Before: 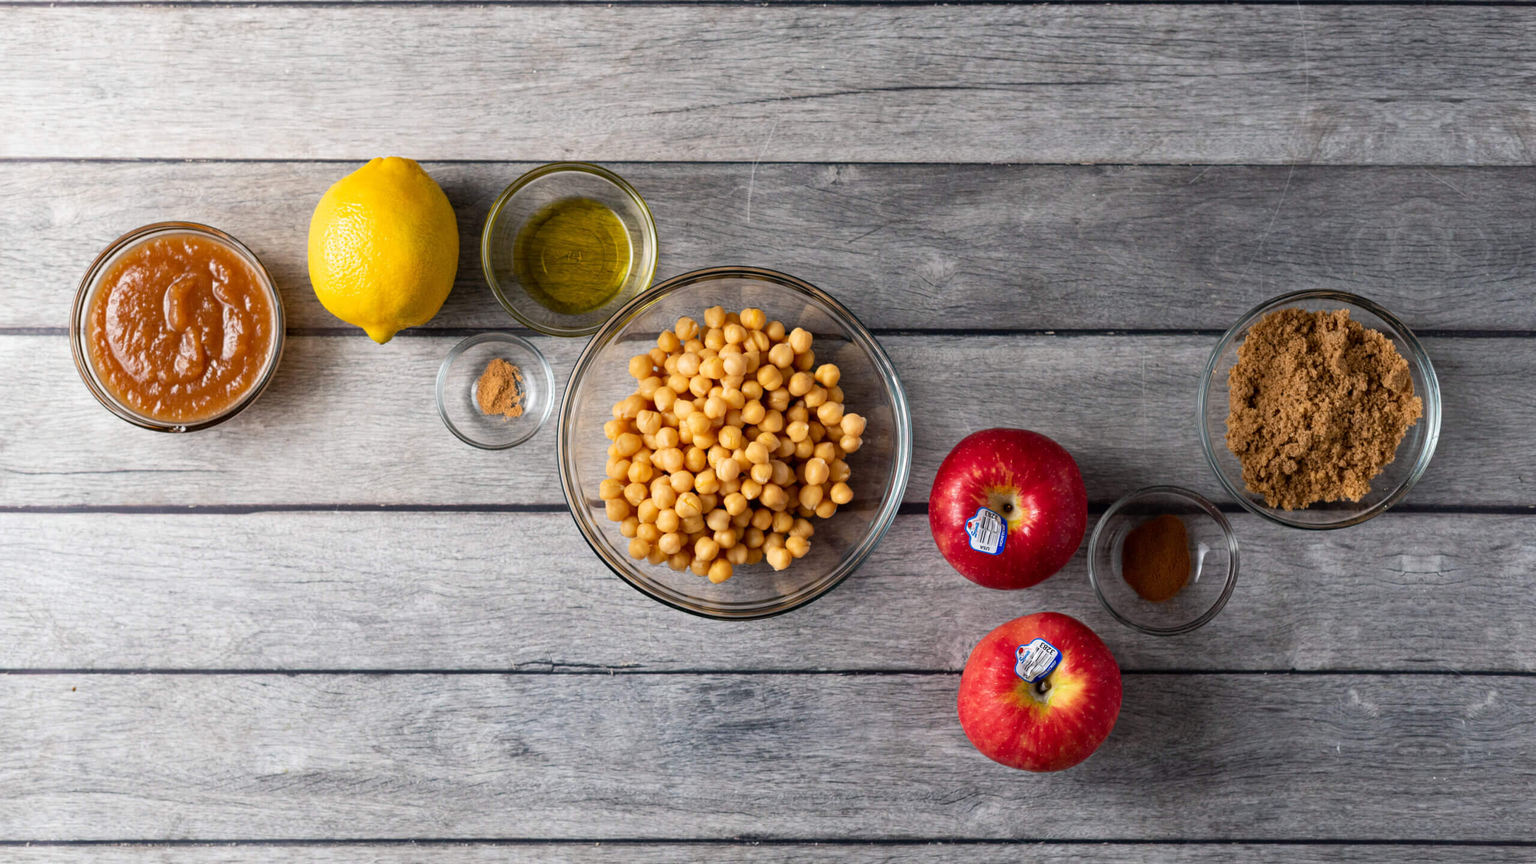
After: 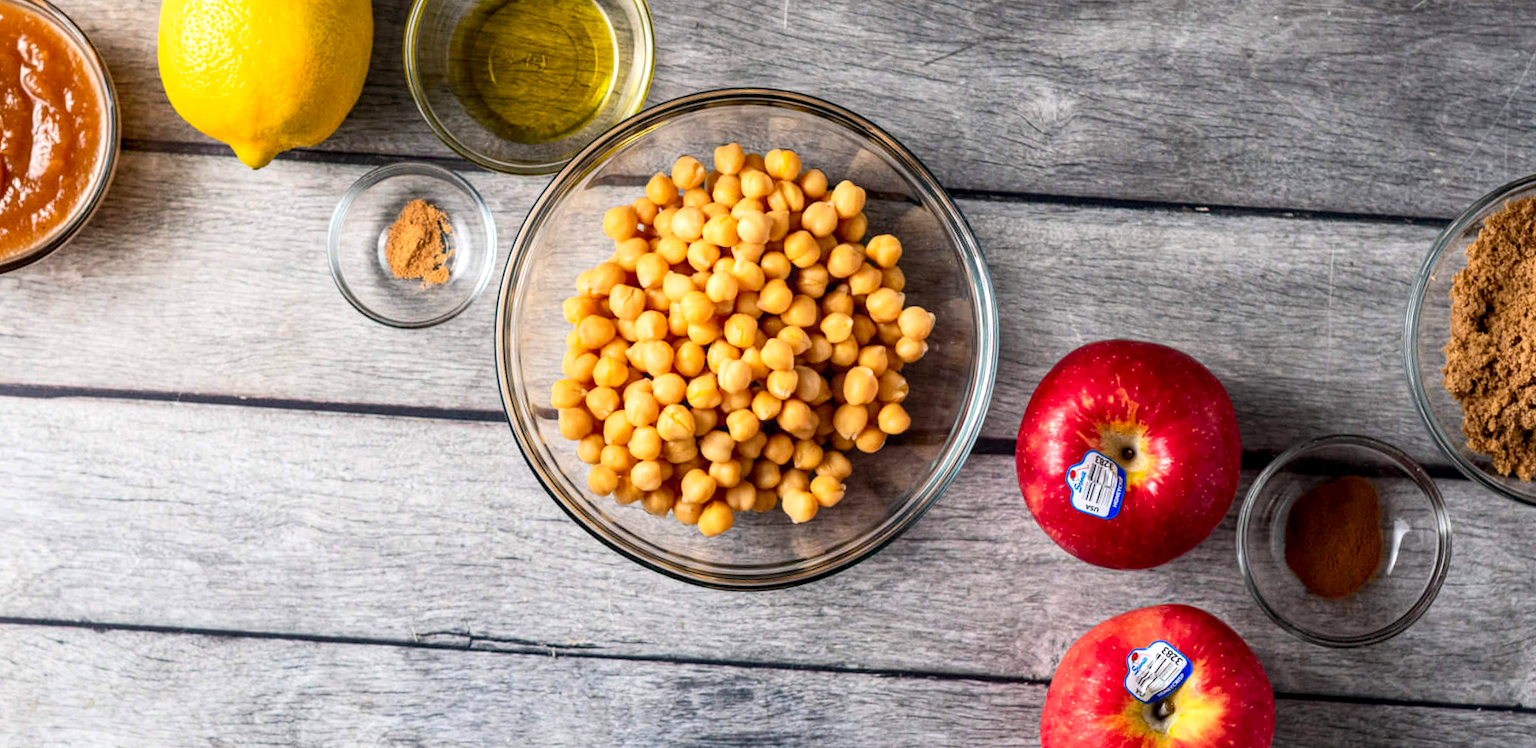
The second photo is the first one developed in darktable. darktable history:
crop and rotate: angle -3.37°, left 9.79%, top 20.73%, right 12.42%, bottom 11.82%
local contrast: detail 130%
contrast brightness saturation: contrast 0.2, brightness 0.16, saturation 0.22
